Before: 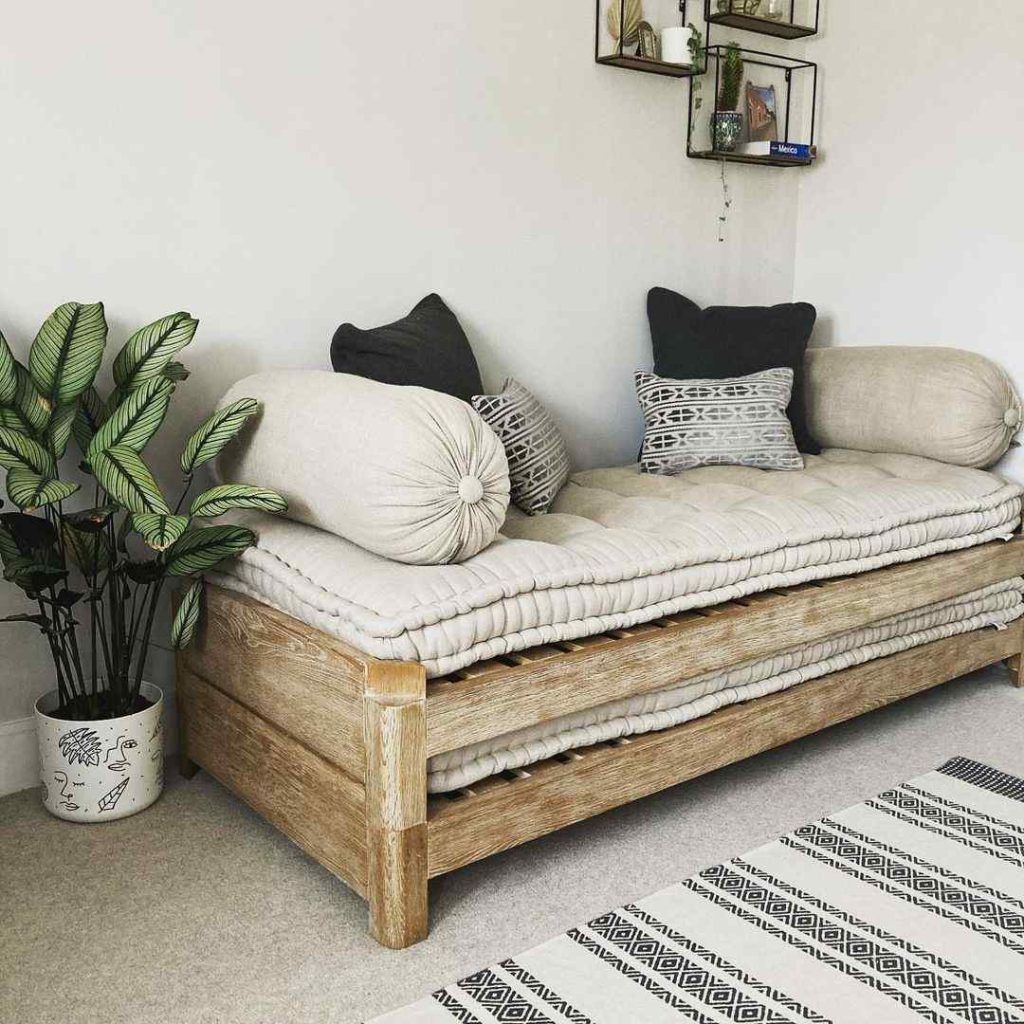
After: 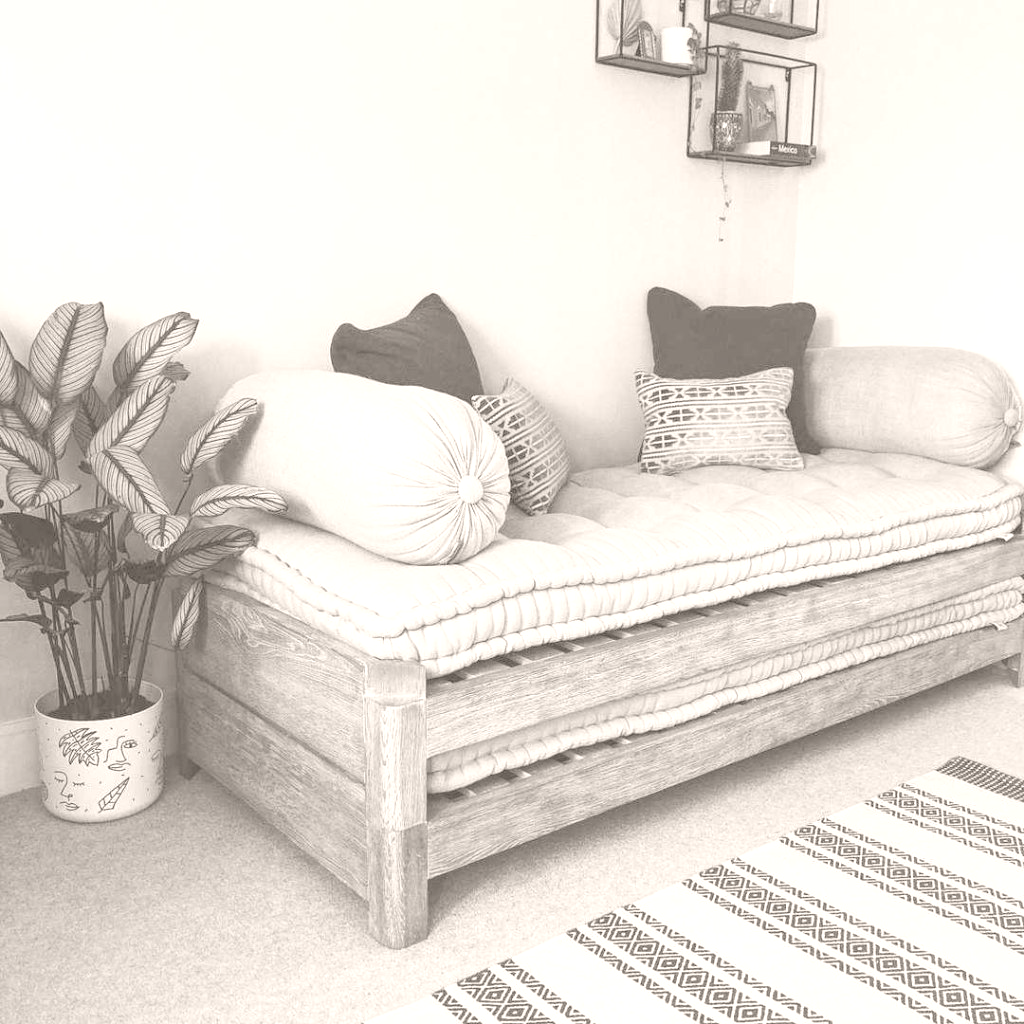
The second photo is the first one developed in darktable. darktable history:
colorize: hue 34.49°, saturation 35.33%, source mix 100%, lightness 55%, version 1
local contrast: highlights 100%, shadows 100%, detail 120%, midtone range 0.2
color balance rgb: contrast -30%
exposure: exposure -0.293 EV, compensate highlight preservation false
